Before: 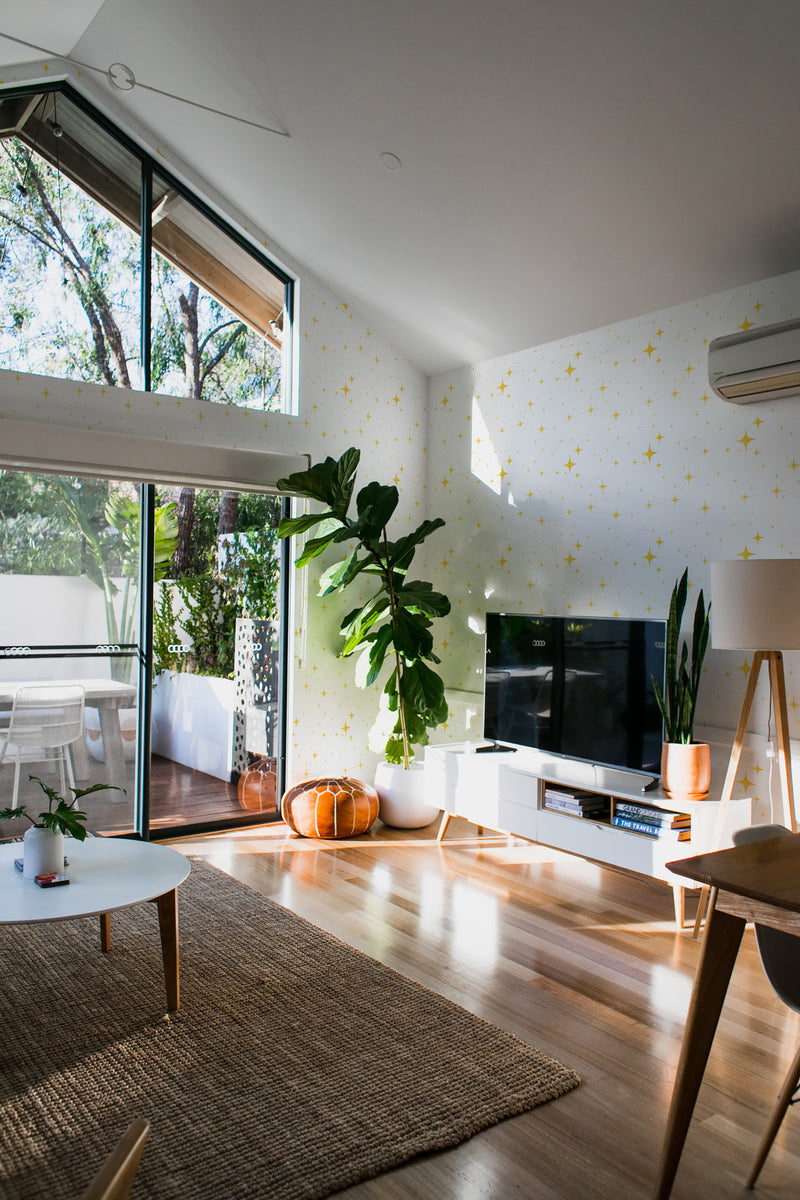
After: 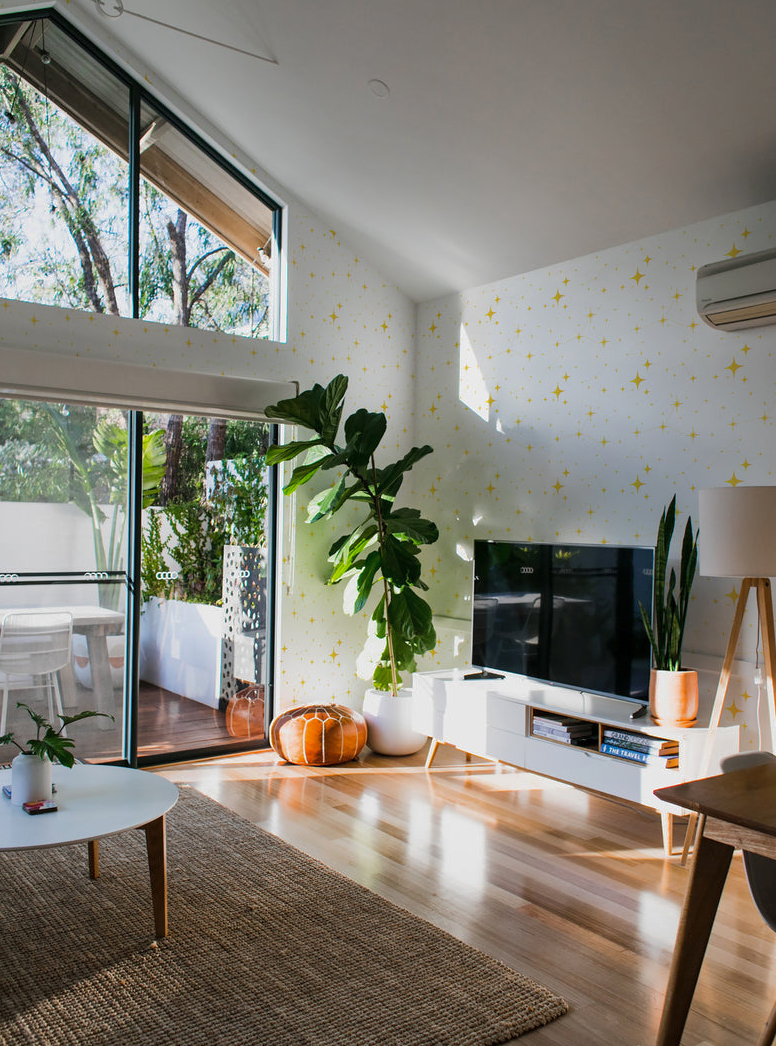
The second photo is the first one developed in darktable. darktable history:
shadows and highlights: shadows 30
crop: left 1.507%, top 6.147%, right 1.379%, bottom 6.637%
